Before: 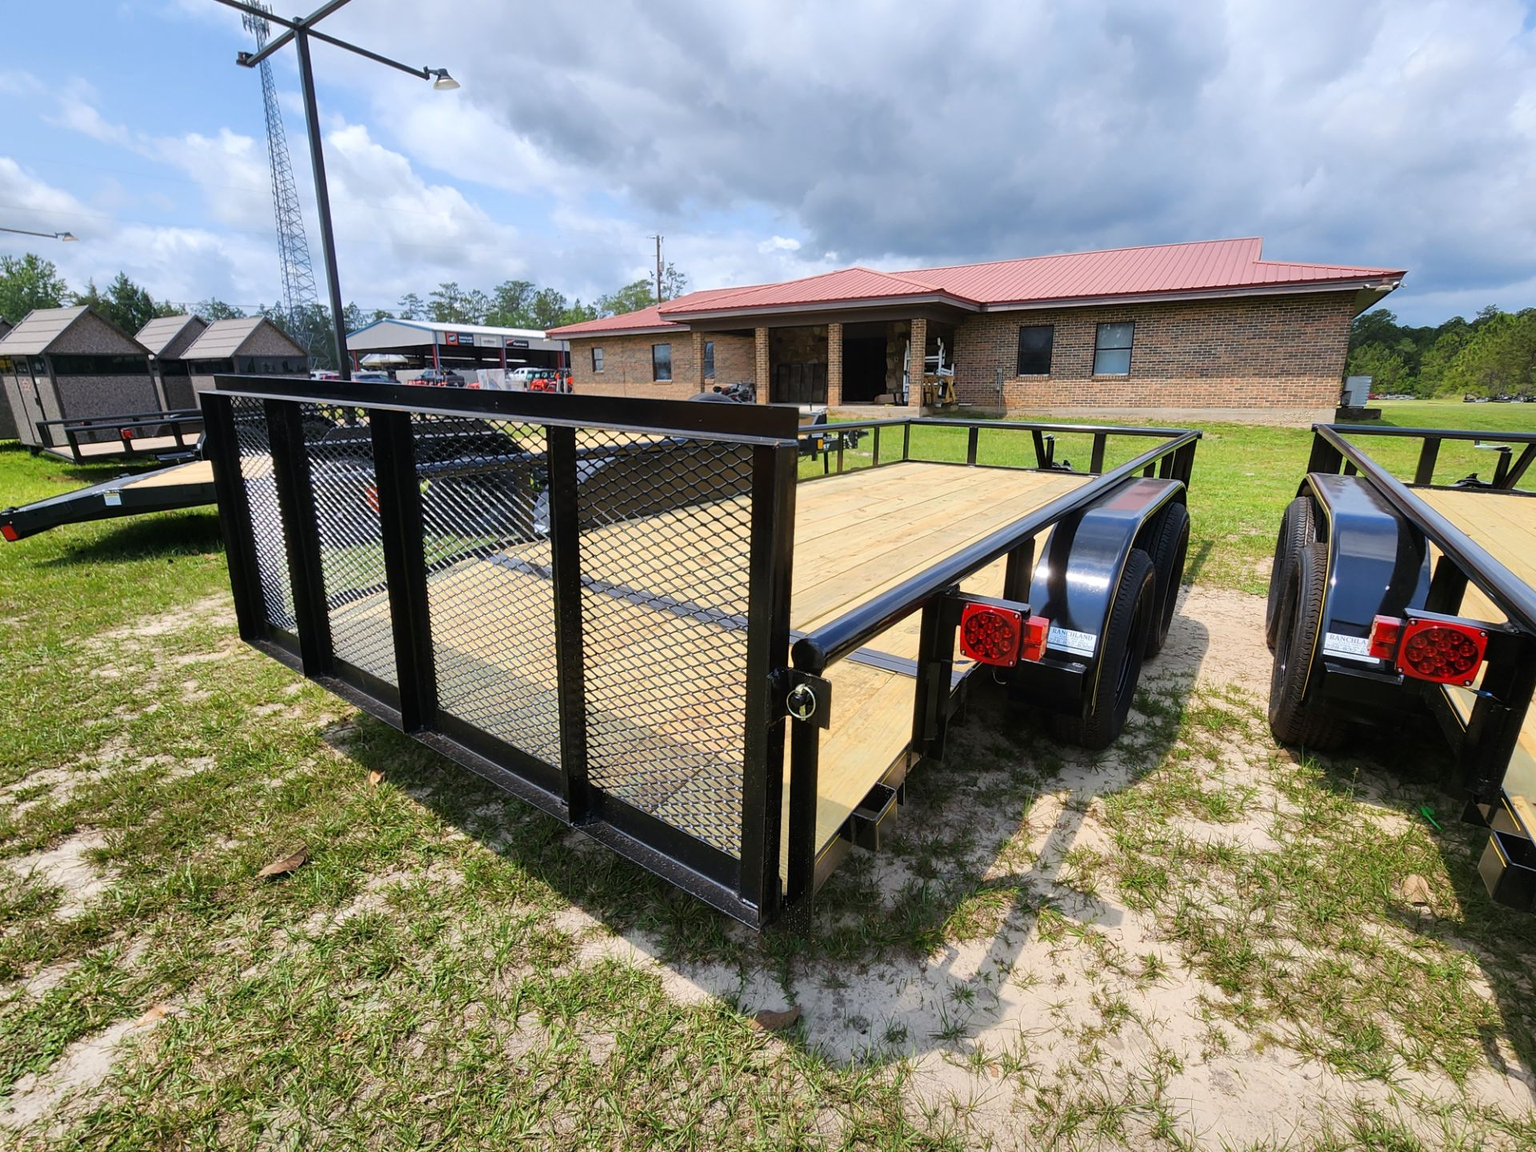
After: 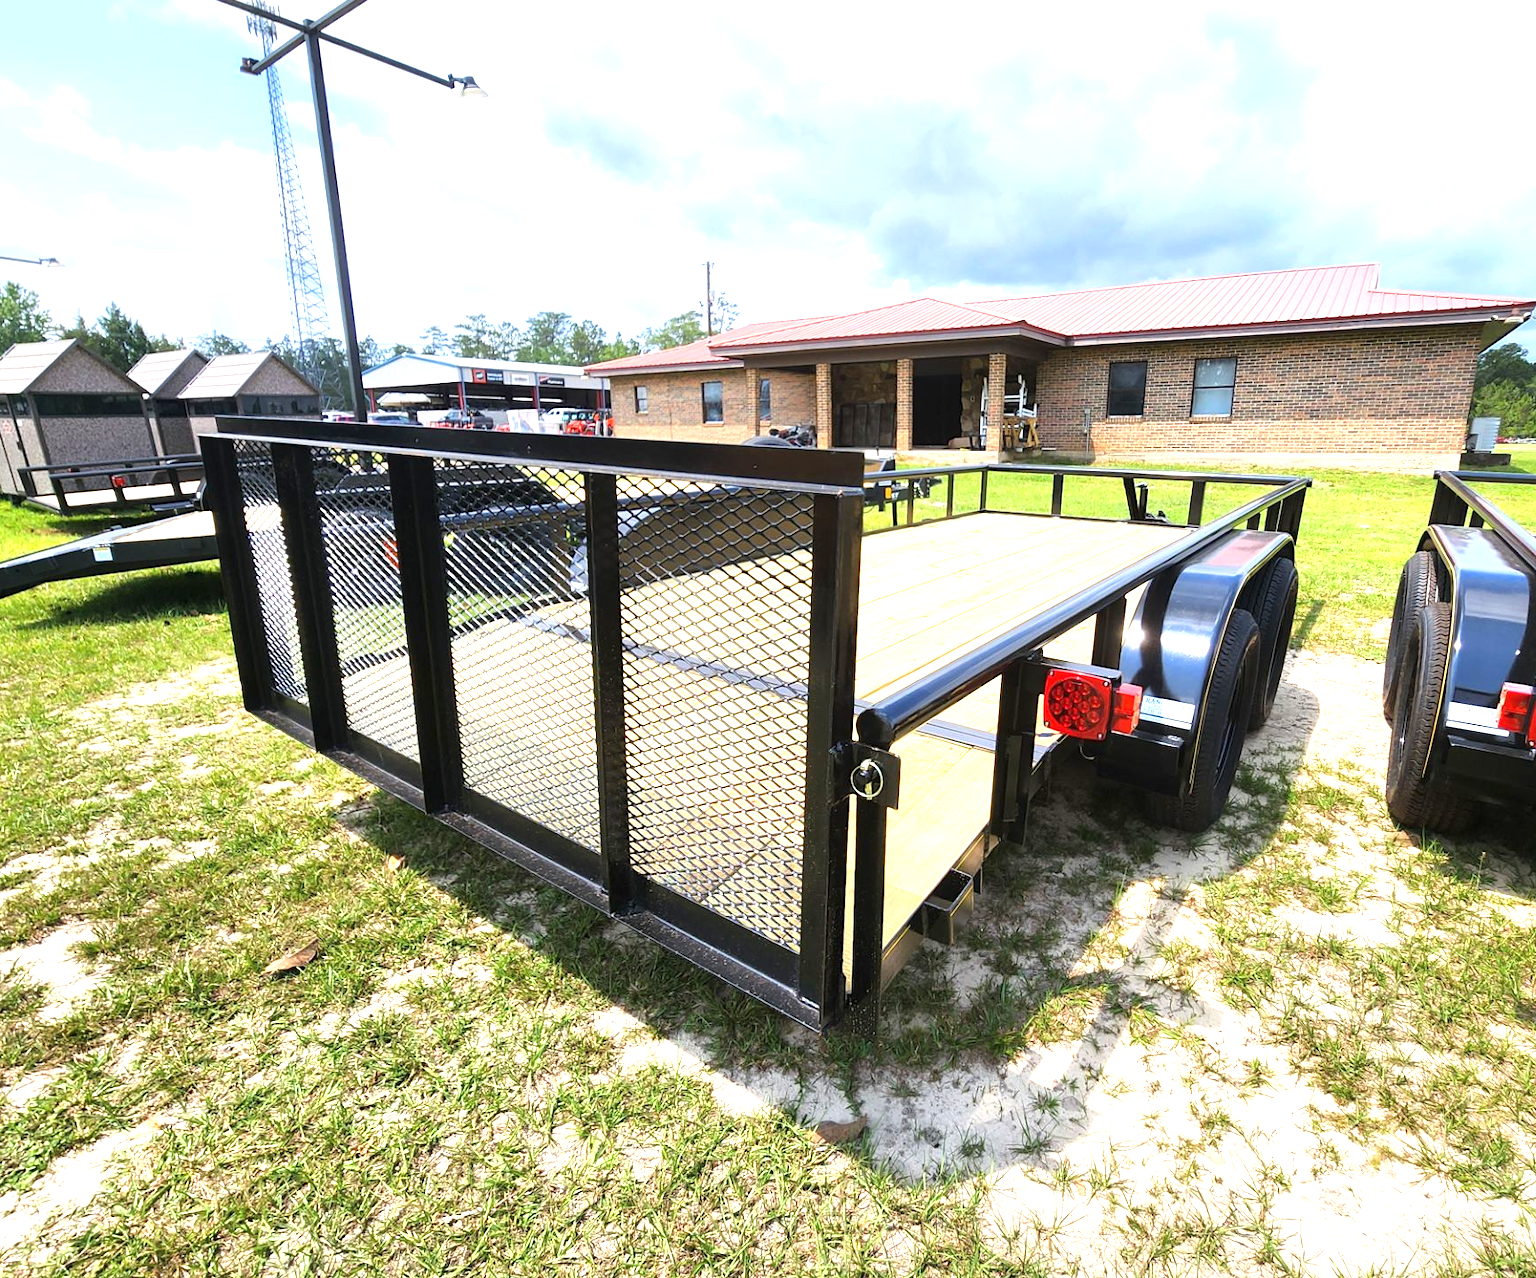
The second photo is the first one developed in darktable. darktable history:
exposure: black level correction 0, exposure 1.2 EV, compensate exposure bias true, compensate highlight preservation false
crop and rotate: left 1.351%, right 8.5%
